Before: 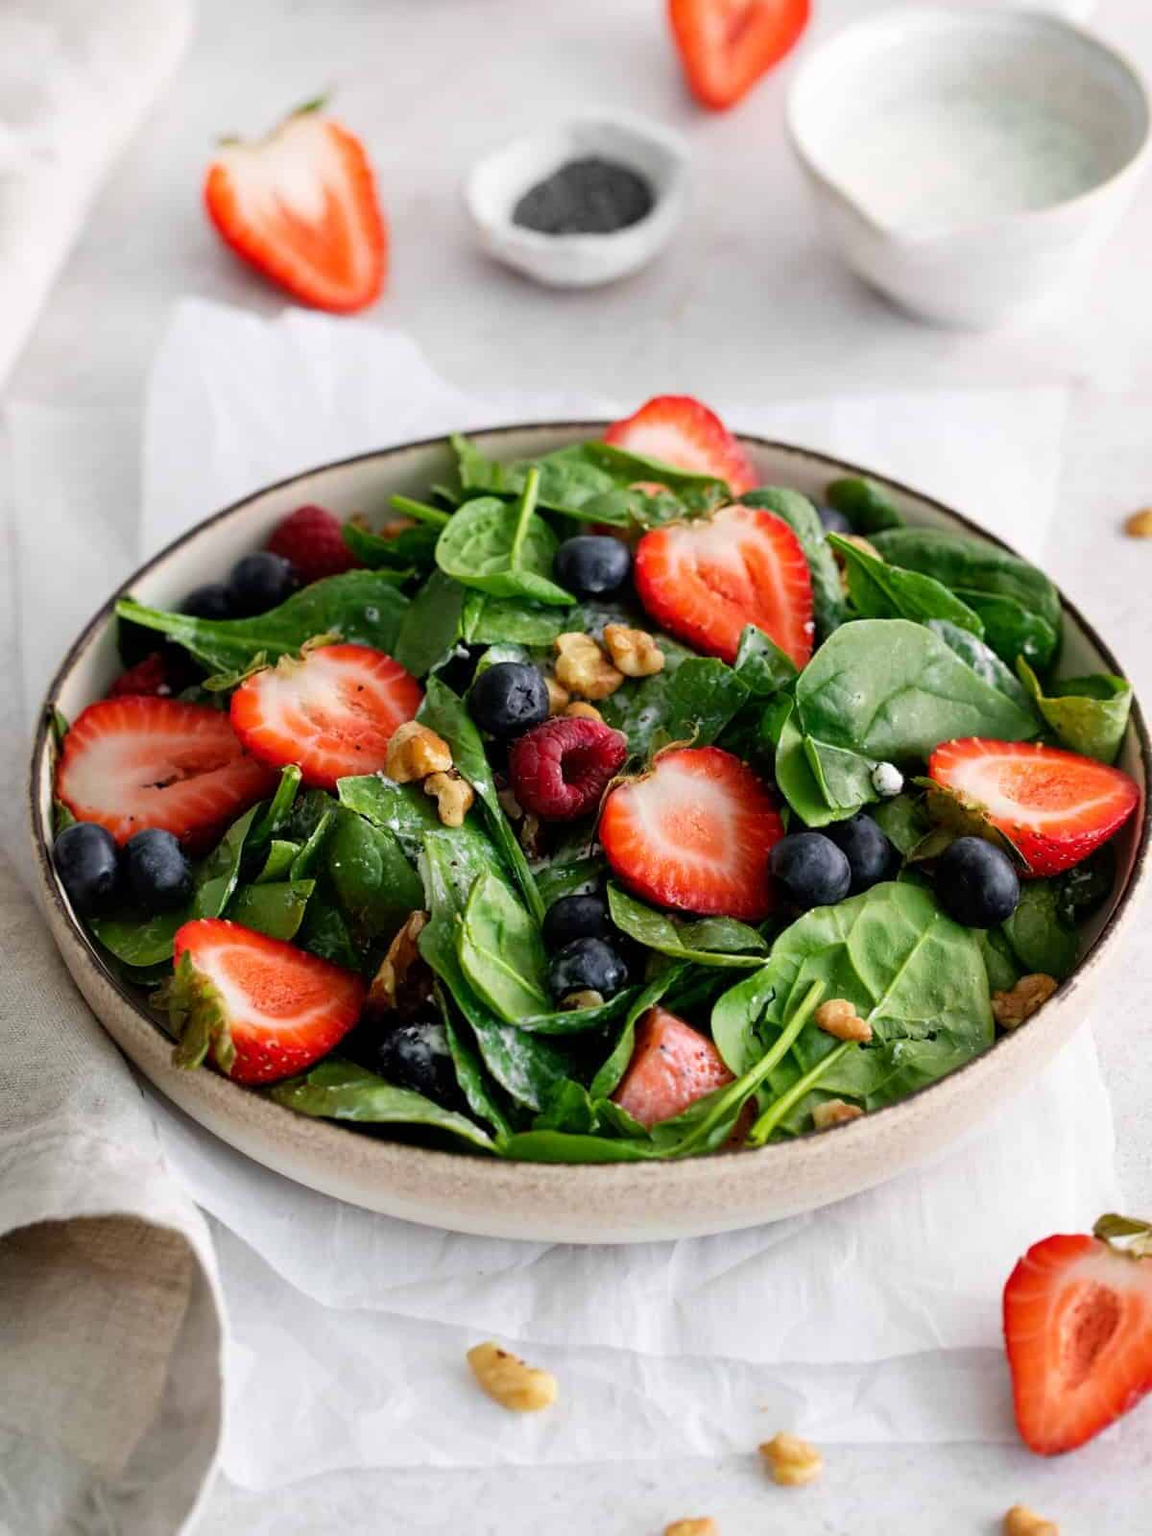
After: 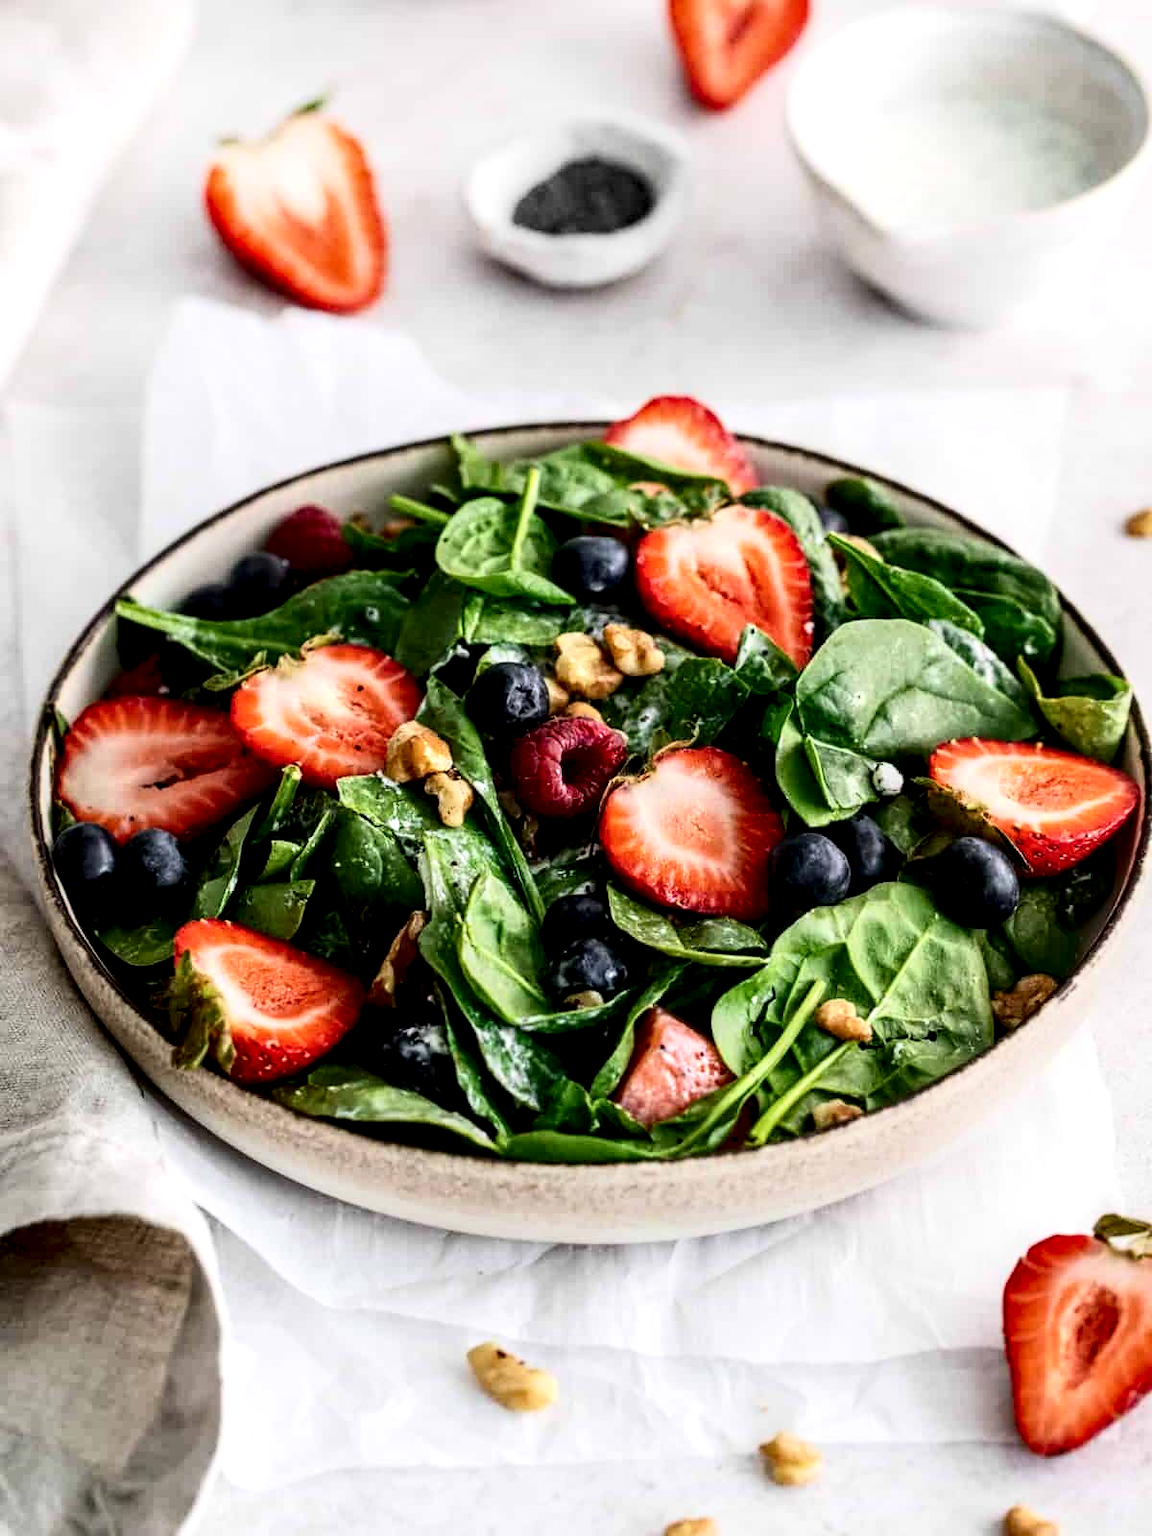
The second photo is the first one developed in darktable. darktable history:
tone curve: curves: ch0 [(0, 0) (0.195, 0.109) (0.751, 0.848) (1, 1)], color space Lab, independent channels, preserve colors none
exposure: compensate highlight preservation false
local contrast: detail 160%
